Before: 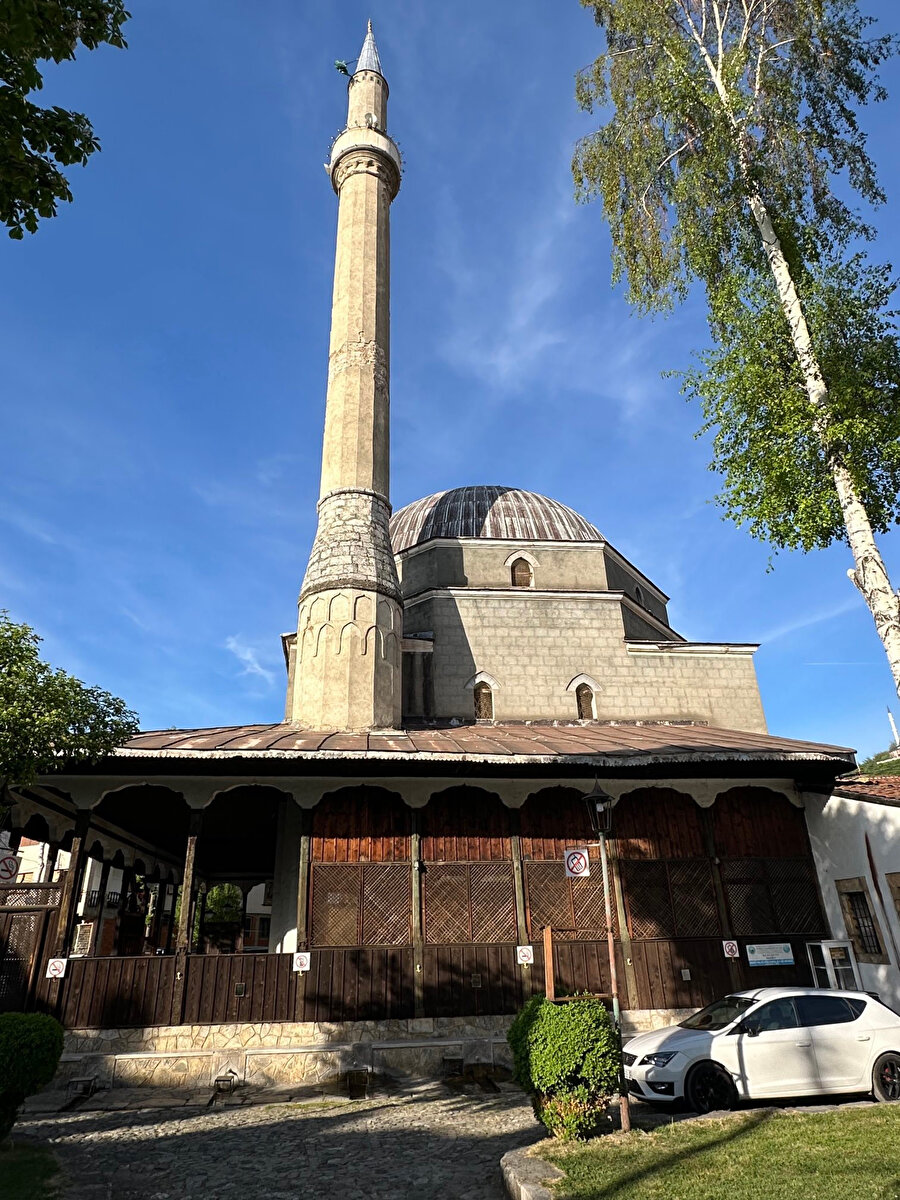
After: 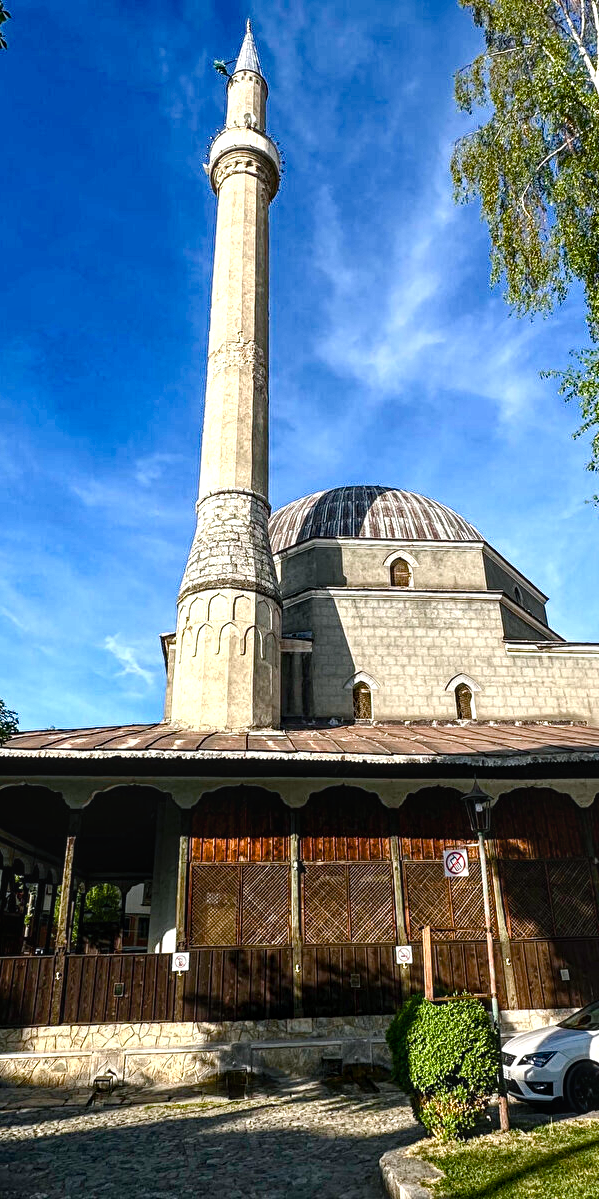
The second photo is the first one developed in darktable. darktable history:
crop and rotate: left 13.461%, right 19.917%
local contrast: on, module defaults
color balance rgb: power › chroma 0.51%, power › hue 215.3°, linear chroma grading › global chroma 15.303%, perceptual saturation grading › global saturation 0.146%, perceptual saturation grading › highlights -33.688%, perceptual saturation grading › mid-tones 15.045%, perceptual saturation grading › shadows 47.947%, perceptual brilliance grading › global brilliance -5.758%, perceptual brilliance grading › highlights 24.567%, perceptual brilliance grading › mid-tones 7.342%, perceptual brilliance grading › shadows -4.616%, saturation formula JzAzBz (2021)
